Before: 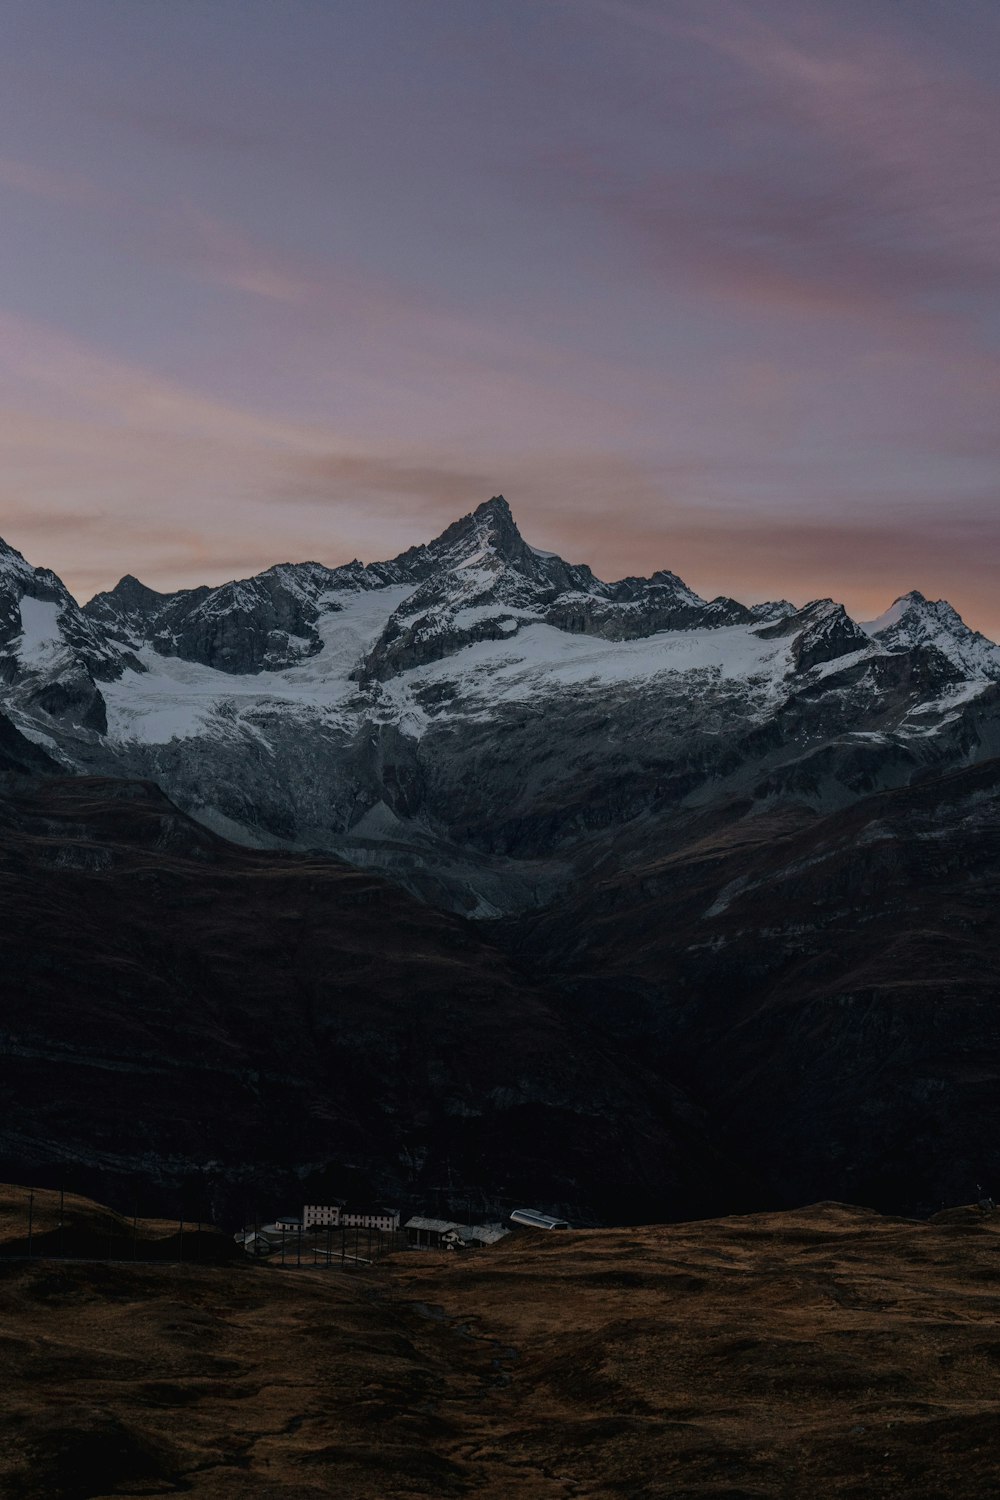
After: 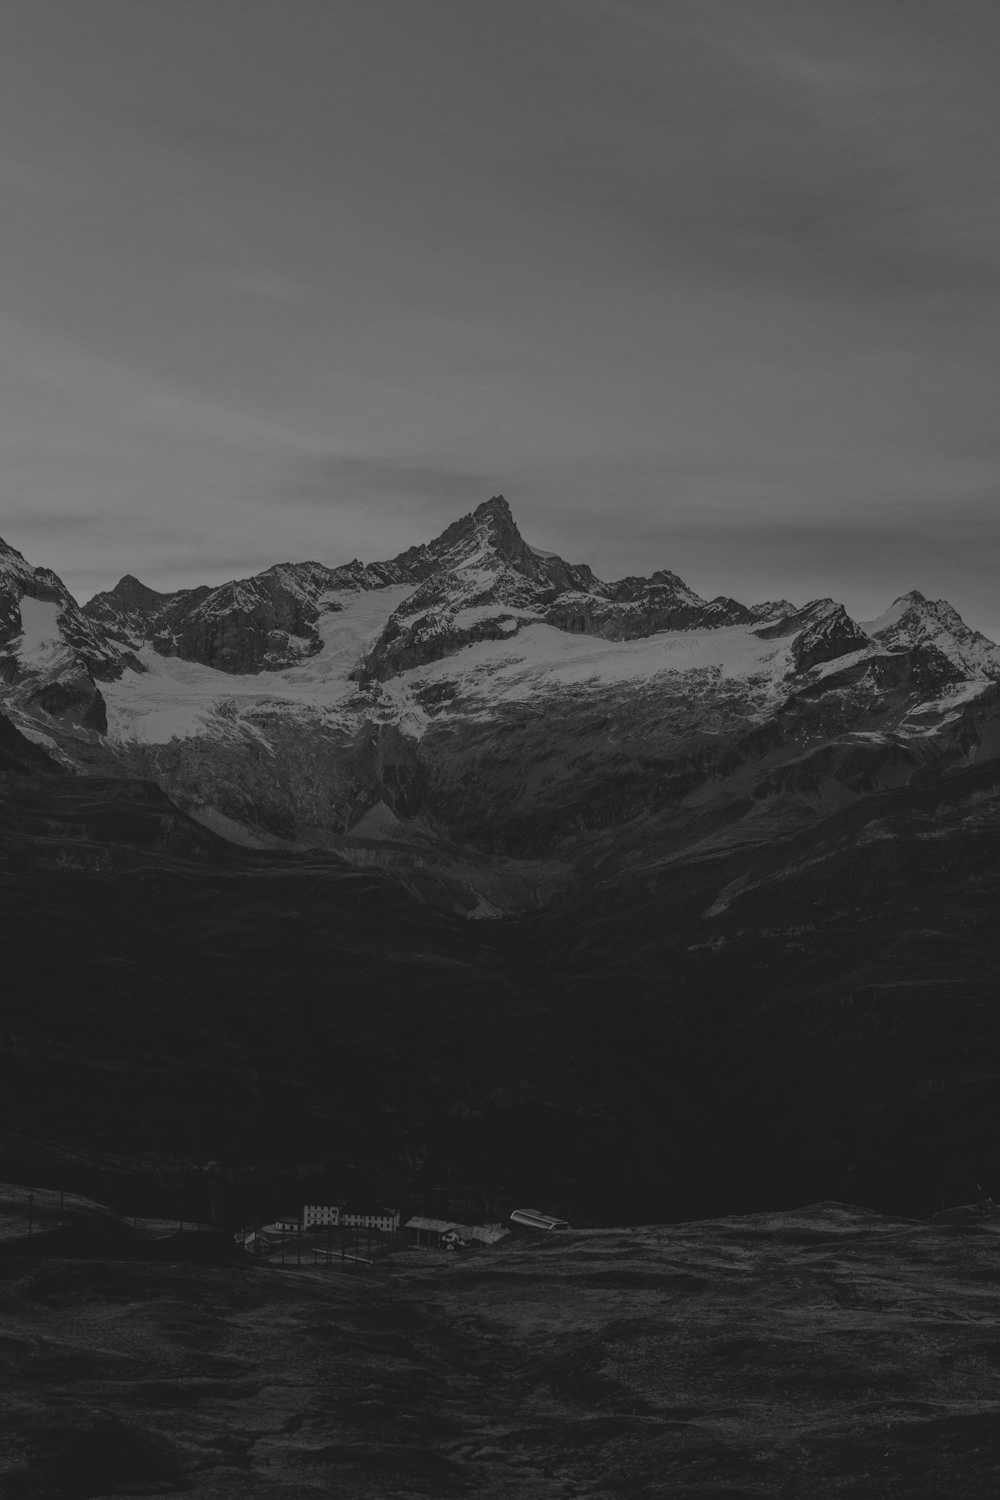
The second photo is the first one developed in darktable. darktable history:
monochrome: size 3.1
exposure: exposure -0.462 EV, compensate highlight preservation false
contrast brightness saturation: contrast -0.19, saturation 0.19
